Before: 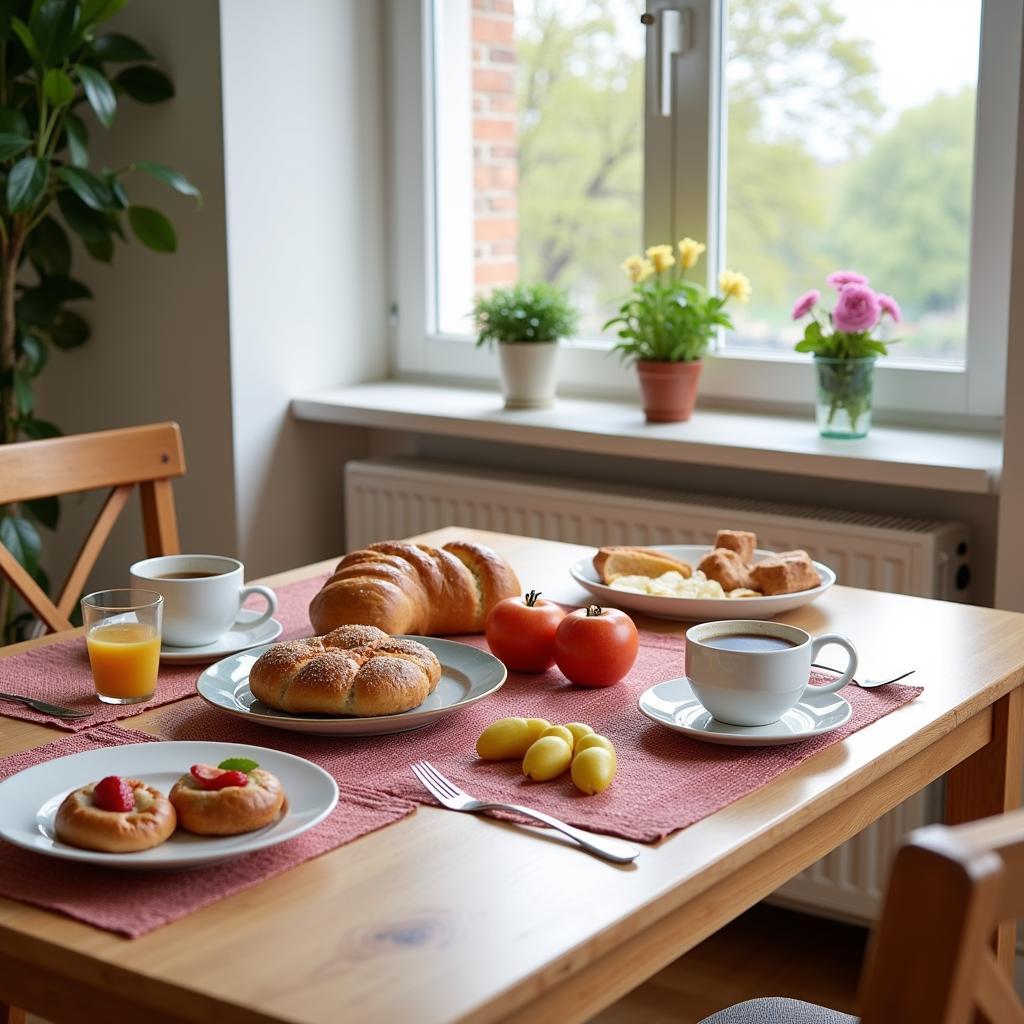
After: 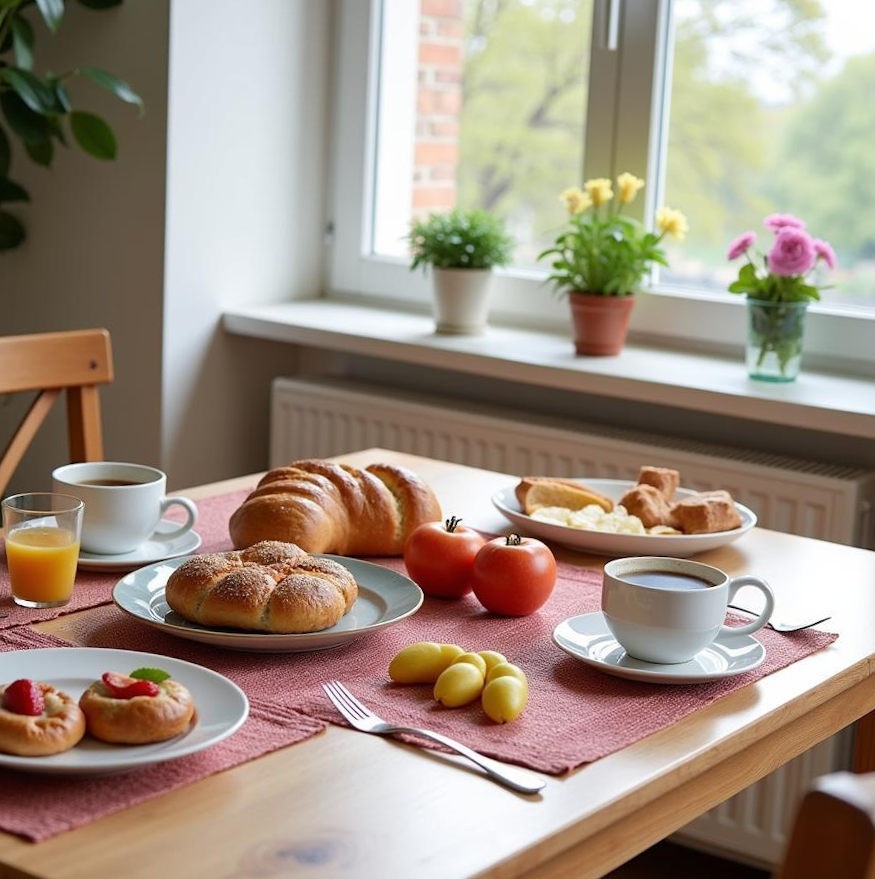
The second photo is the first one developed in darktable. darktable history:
crop and rotate: angle -3.09°, left 5.183%, top 5.18%, right 4.795%, bottom 4.415%
